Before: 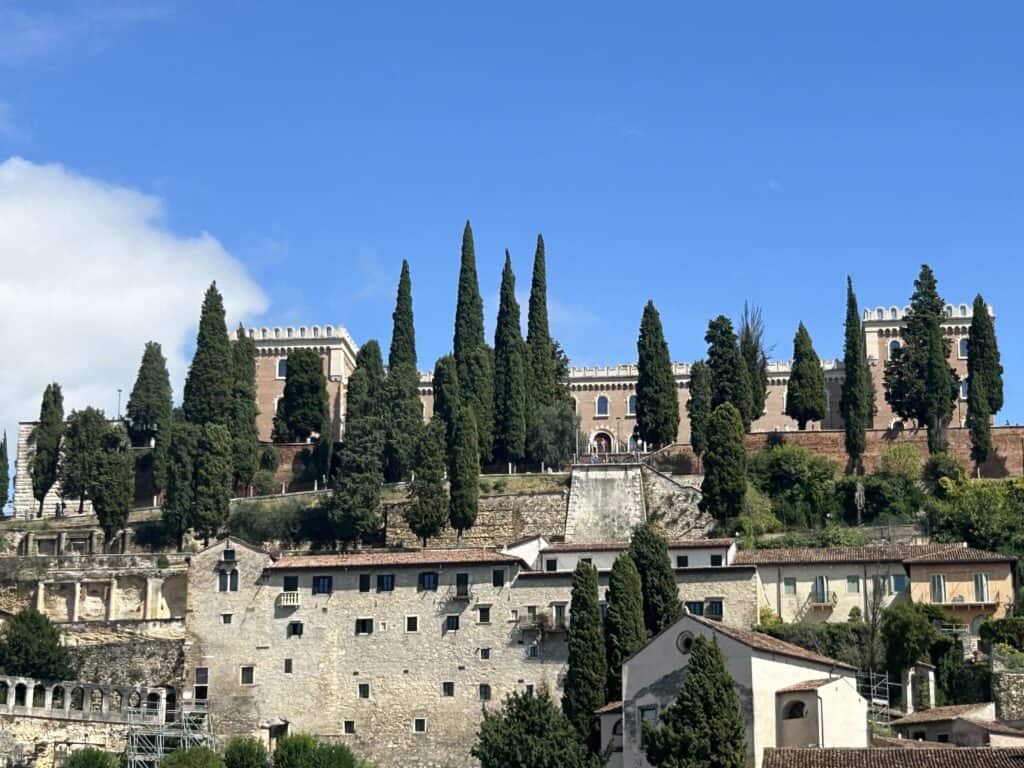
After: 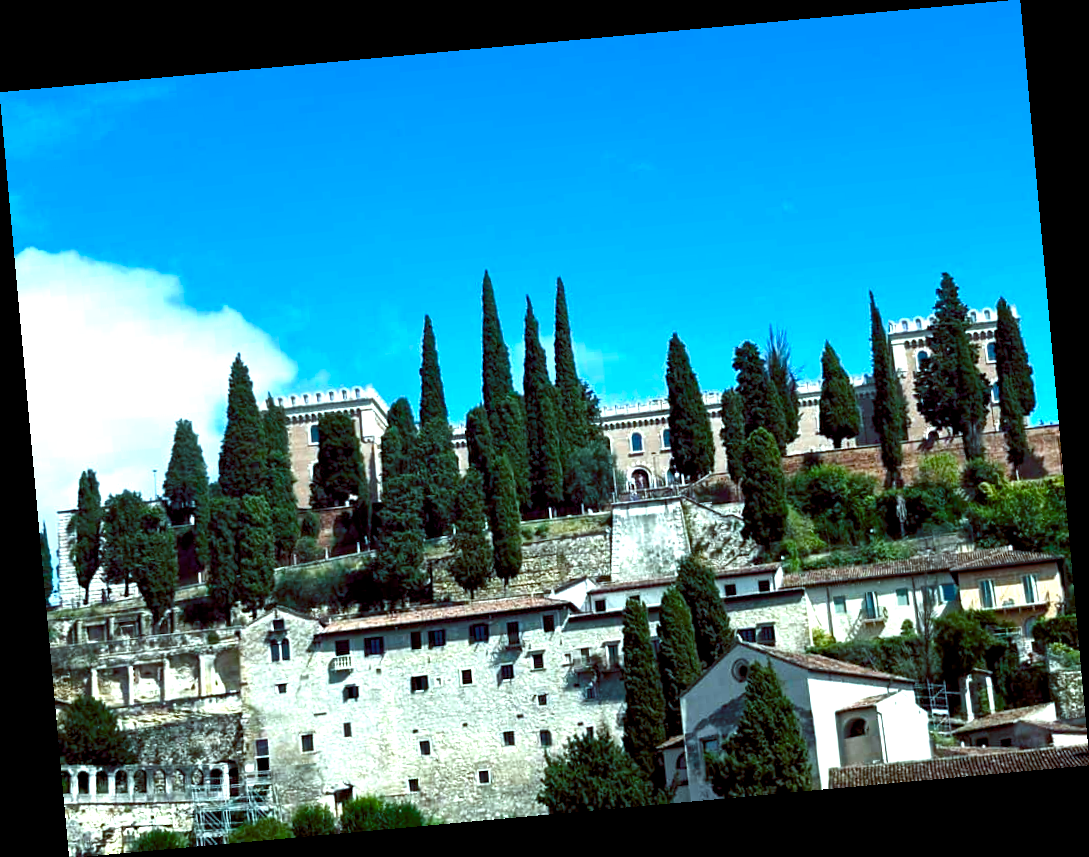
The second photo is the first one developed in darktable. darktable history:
color balance rgb: shadows lift › luminance -7.7%, shadows lift › chroma 2.13%, shadows lift › hue 200.79°, power › luminance -7.77%, power › chroma 2.27%, power › hue 220.69°, highlights gain › luminance 15.15%, highlights gain › chroma 4%, highlights gain › hue 209.35°, global offset › luminance -0.21%, global offset › chroma 0.27%, perceptual saturation grading › global saturation 24.42%, perceptual saturation grading › highlights -24.42%, perceptual saturation grading › mid-tones 24.42%, perceptual saturation grading › shadows 40%, perceptual brilliance grading › global brilliance -5%, perceptual brilliance grading › highlights 24.42%, perceptual brilliance grading › mid-tones 7%, perceptual brilliance grading › shadows -5%
rotate and perspective: rotation -5.2°, automatic cropping off
